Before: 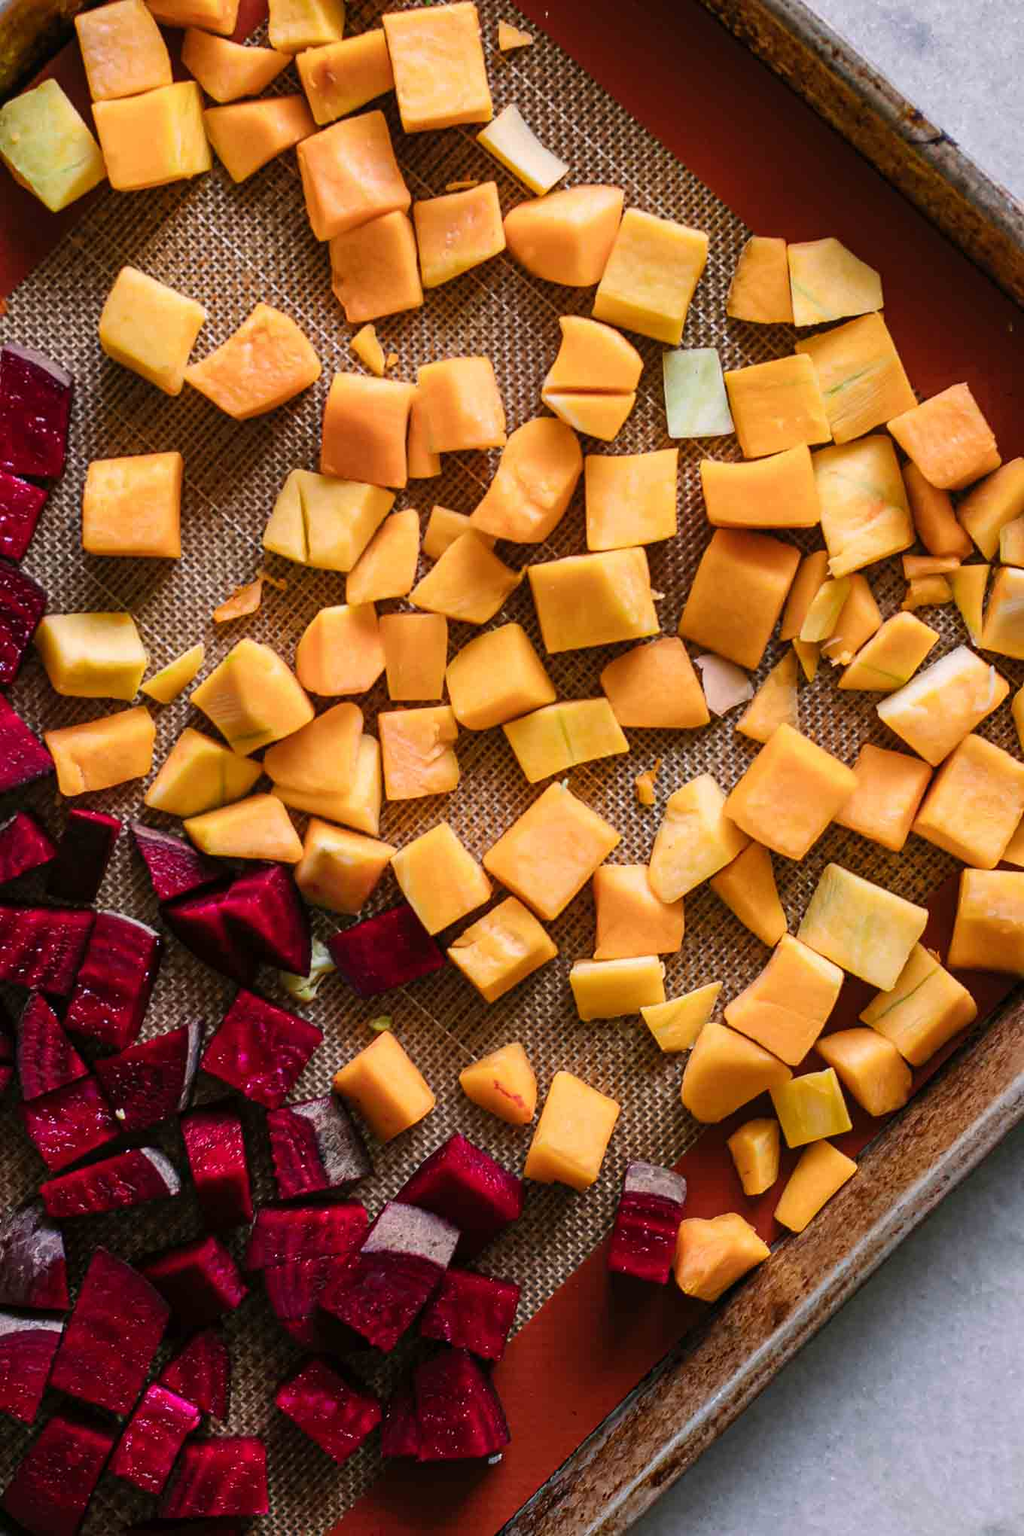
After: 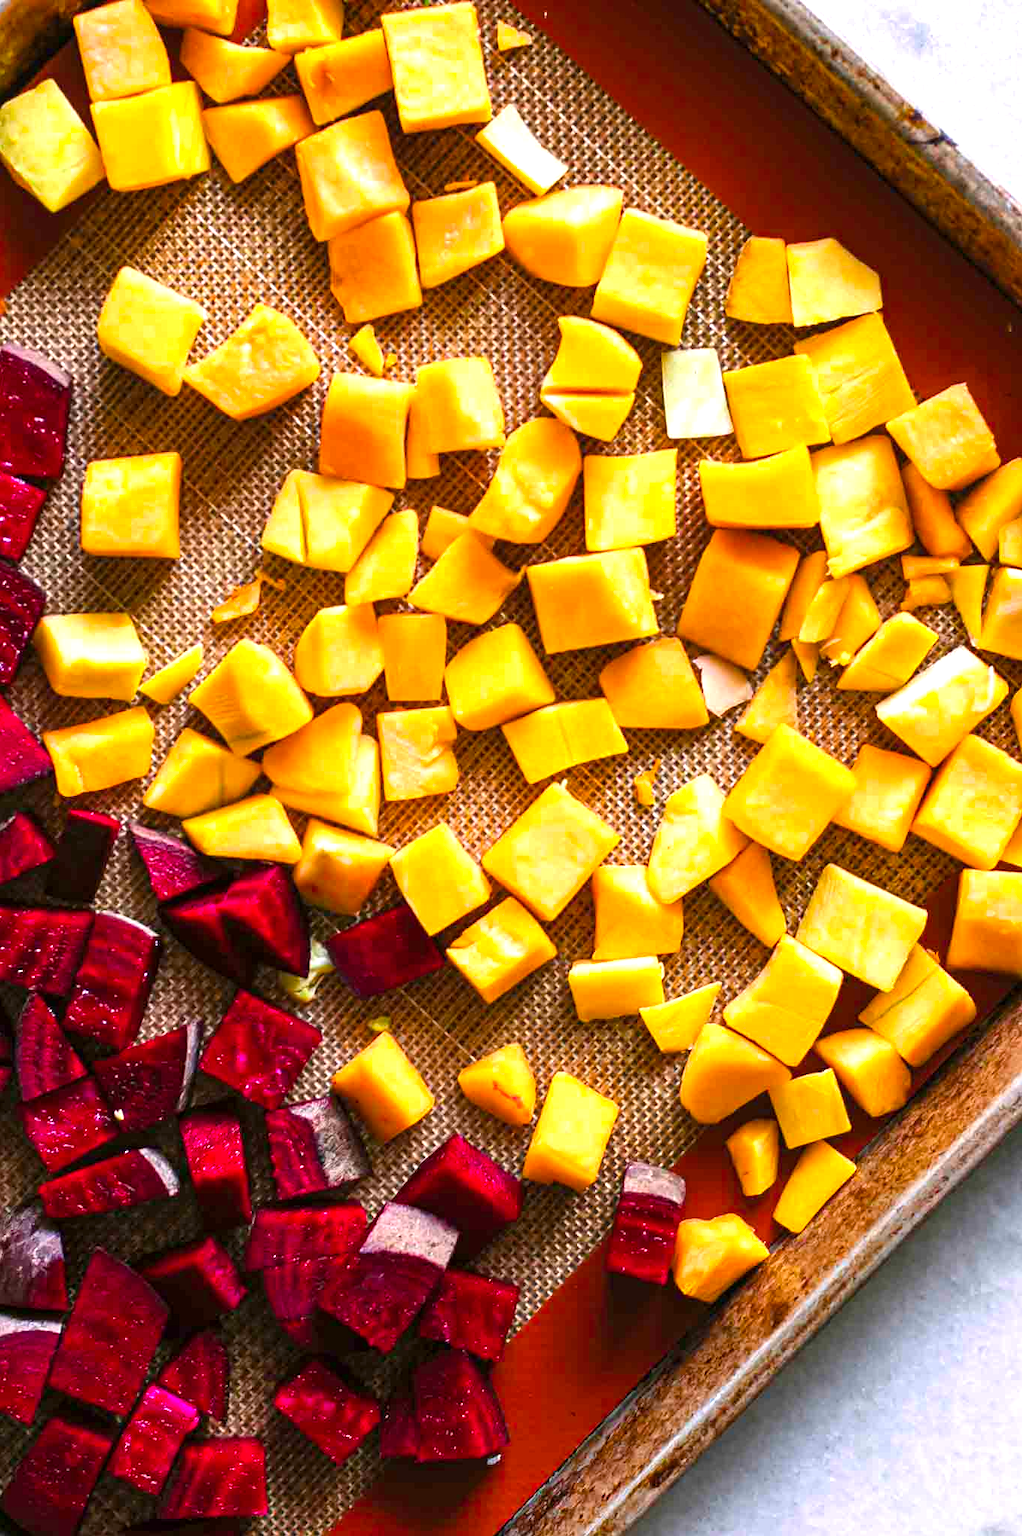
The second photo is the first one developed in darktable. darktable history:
color balance rgb: perceptual saturation grading › global saturation 25.533%
exposure: exposure 1 EV, compensate exposure bias true, compensate highlight preservation false
crop: left 0.192%
